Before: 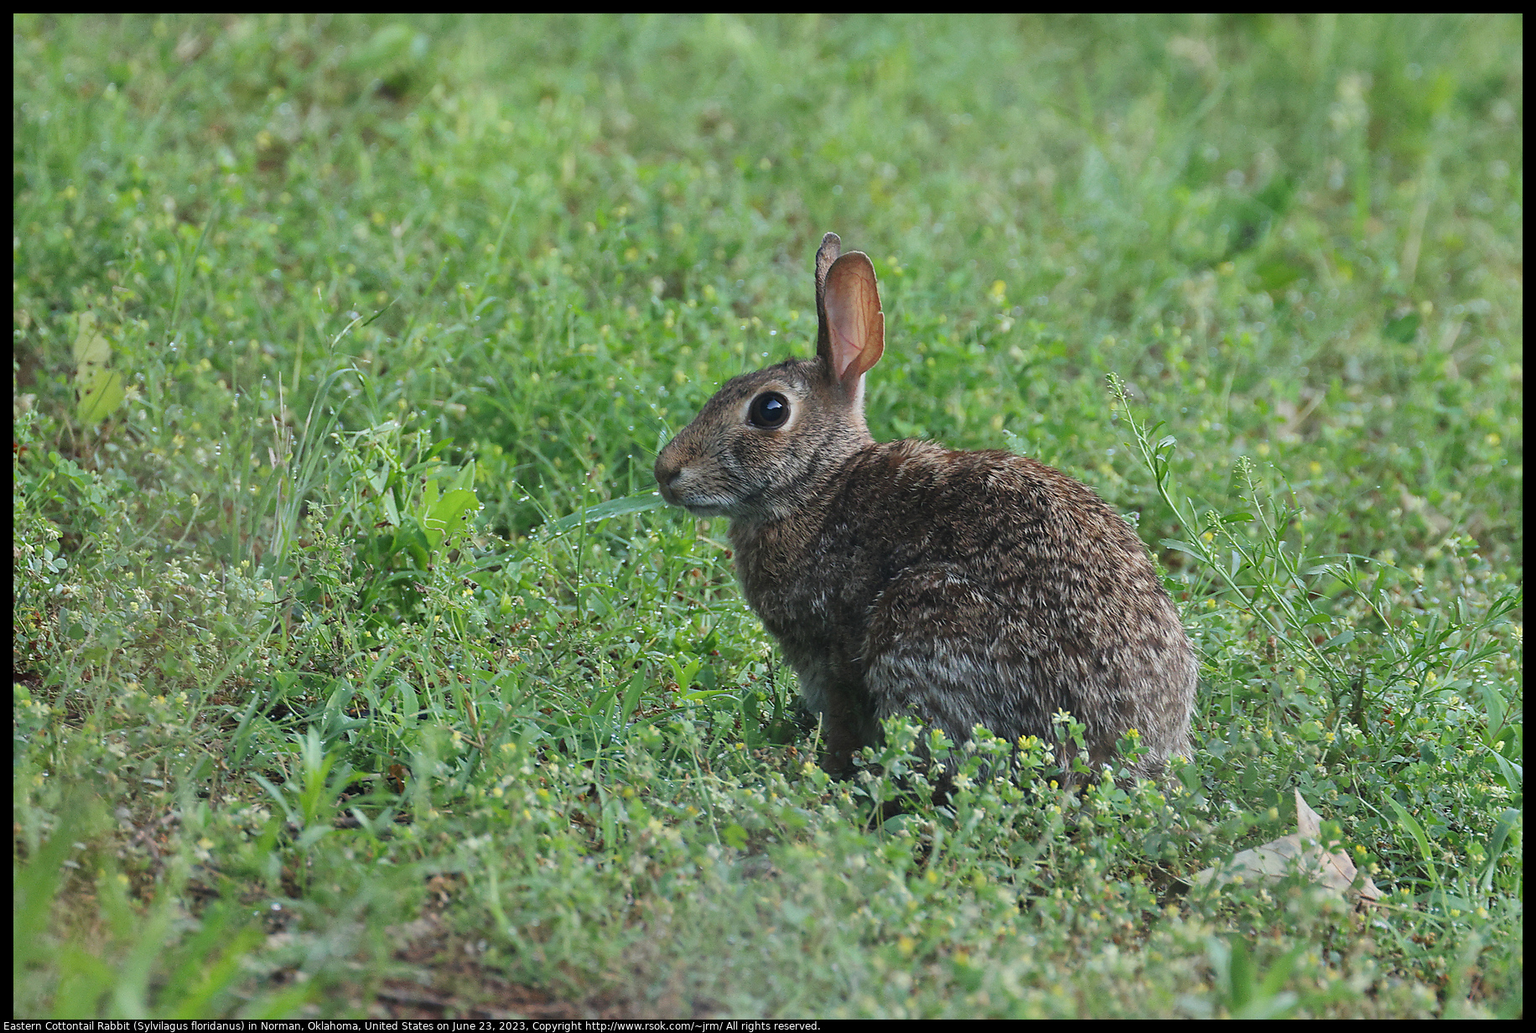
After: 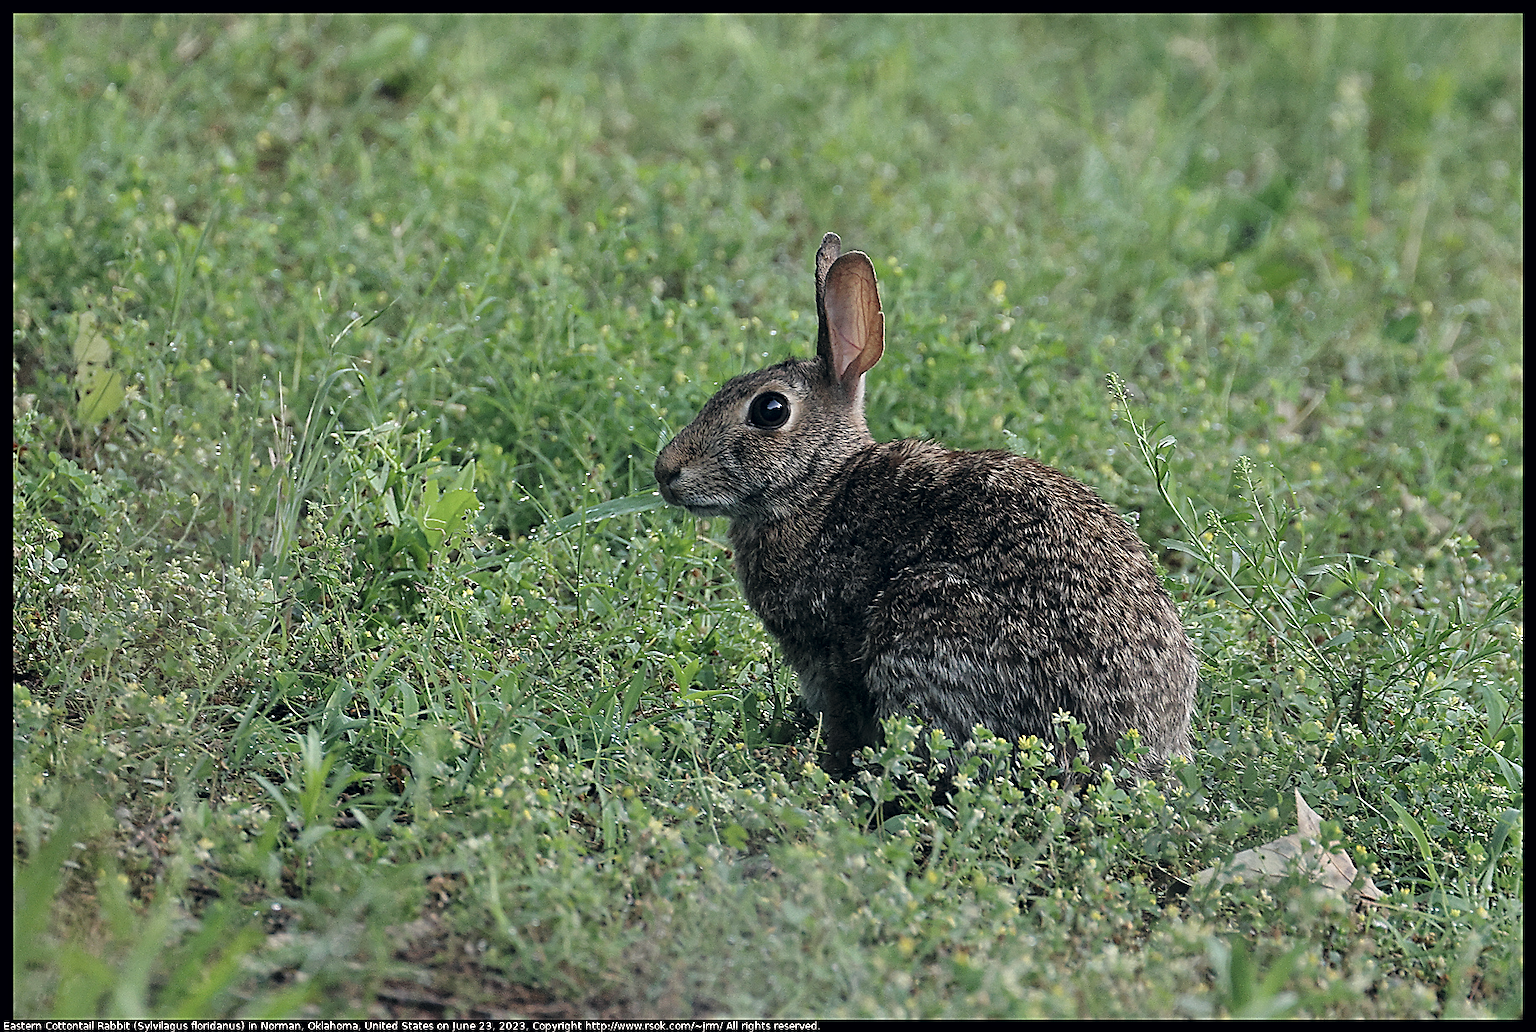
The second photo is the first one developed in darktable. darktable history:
local contrast: highlights 104%, shadows 101%, detail 120%, midtone range 0.2
sharpen: amount 0.751
color correction: highlights a* 2.87, highlights b* 5.02, shadows a* -2.54, shadows b* -4.86, saturation 0.812
tone curve: curves: ch0 [(0, 0) (0.106, 0.041) (0.256, 0.197) (0.37, 0.336) (0.513, 0.481) (0.667, 0.629) (1, 1)]; ch1 [(0, 0) (0.502, 0.505) (0.553, 0.577) (1, 1)]; ch2 [(0, 0) (0.5, 0.495) (0.56, 0.544) (1, 1)], color space Lab, linked channels, preserve colors none
